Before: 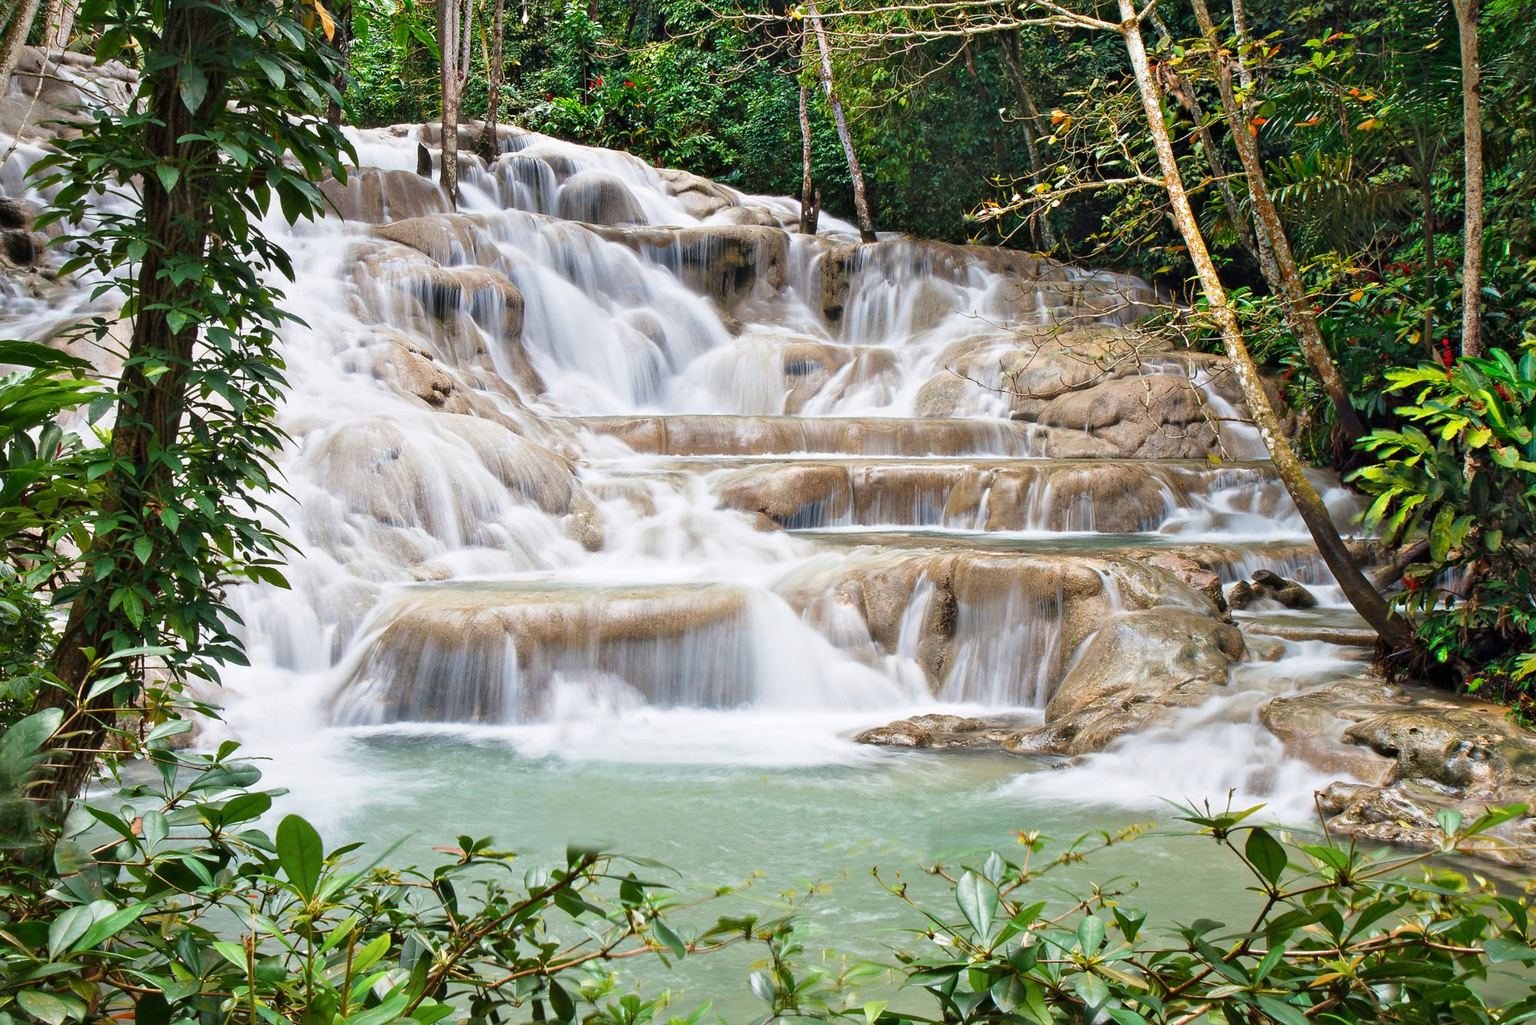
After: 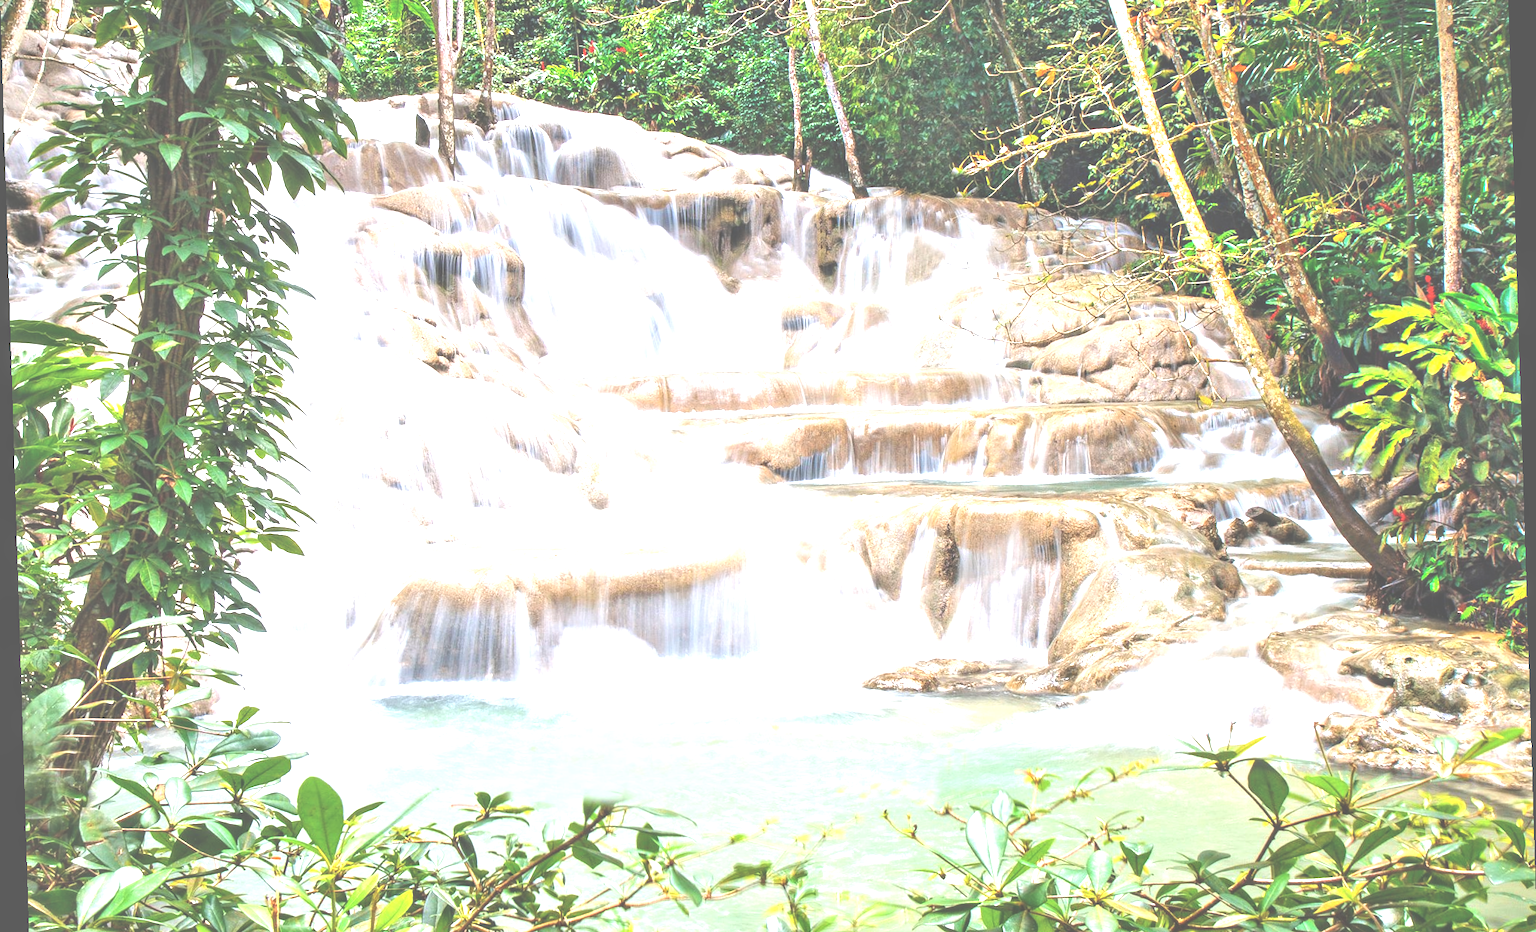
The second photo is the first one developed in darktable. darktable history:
tone equalizer: on, module defaults
crop and rotate: top 5.609%, bottom 5.609%
rotate and perspective: rotation -1.77°, lens shift (horizontal) 0.004, automatic cropping off
contrast brightness saturation: brightness 0.15
local contrast: on, module defaults
white balance: red 1.004, blue 1.024
exposure: black level correction -0.023, exposure 1.397 EV, compensate highlight preservation false
